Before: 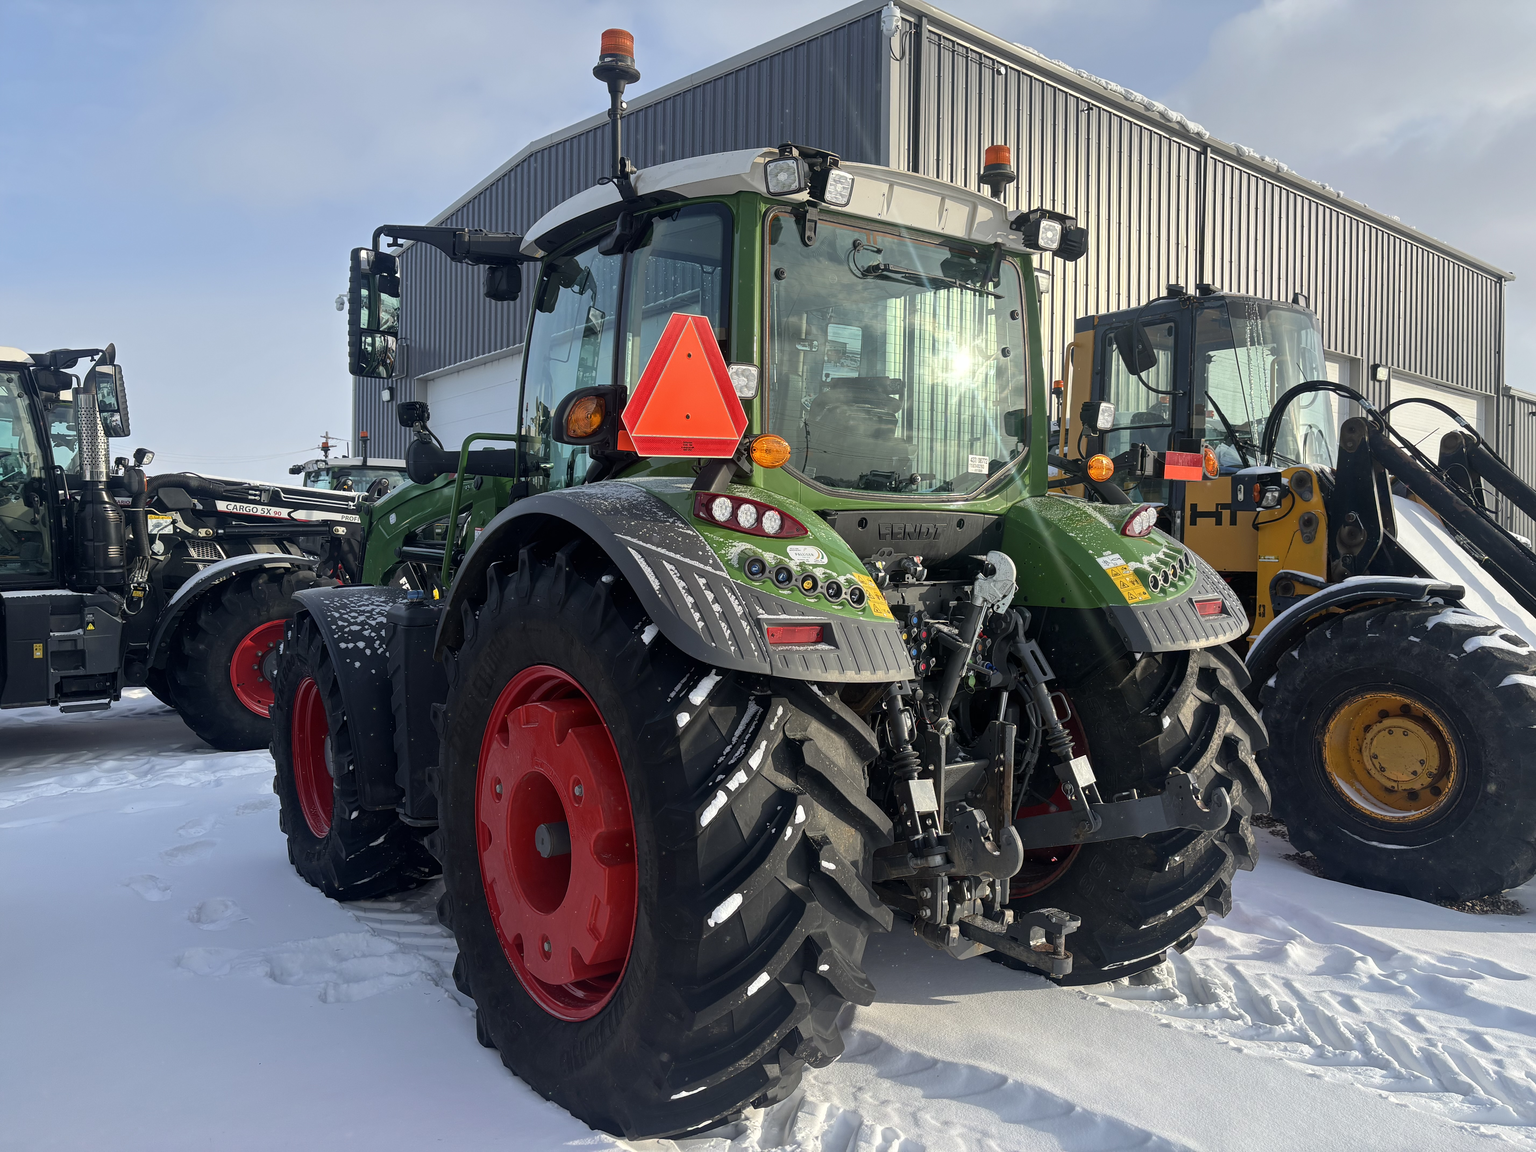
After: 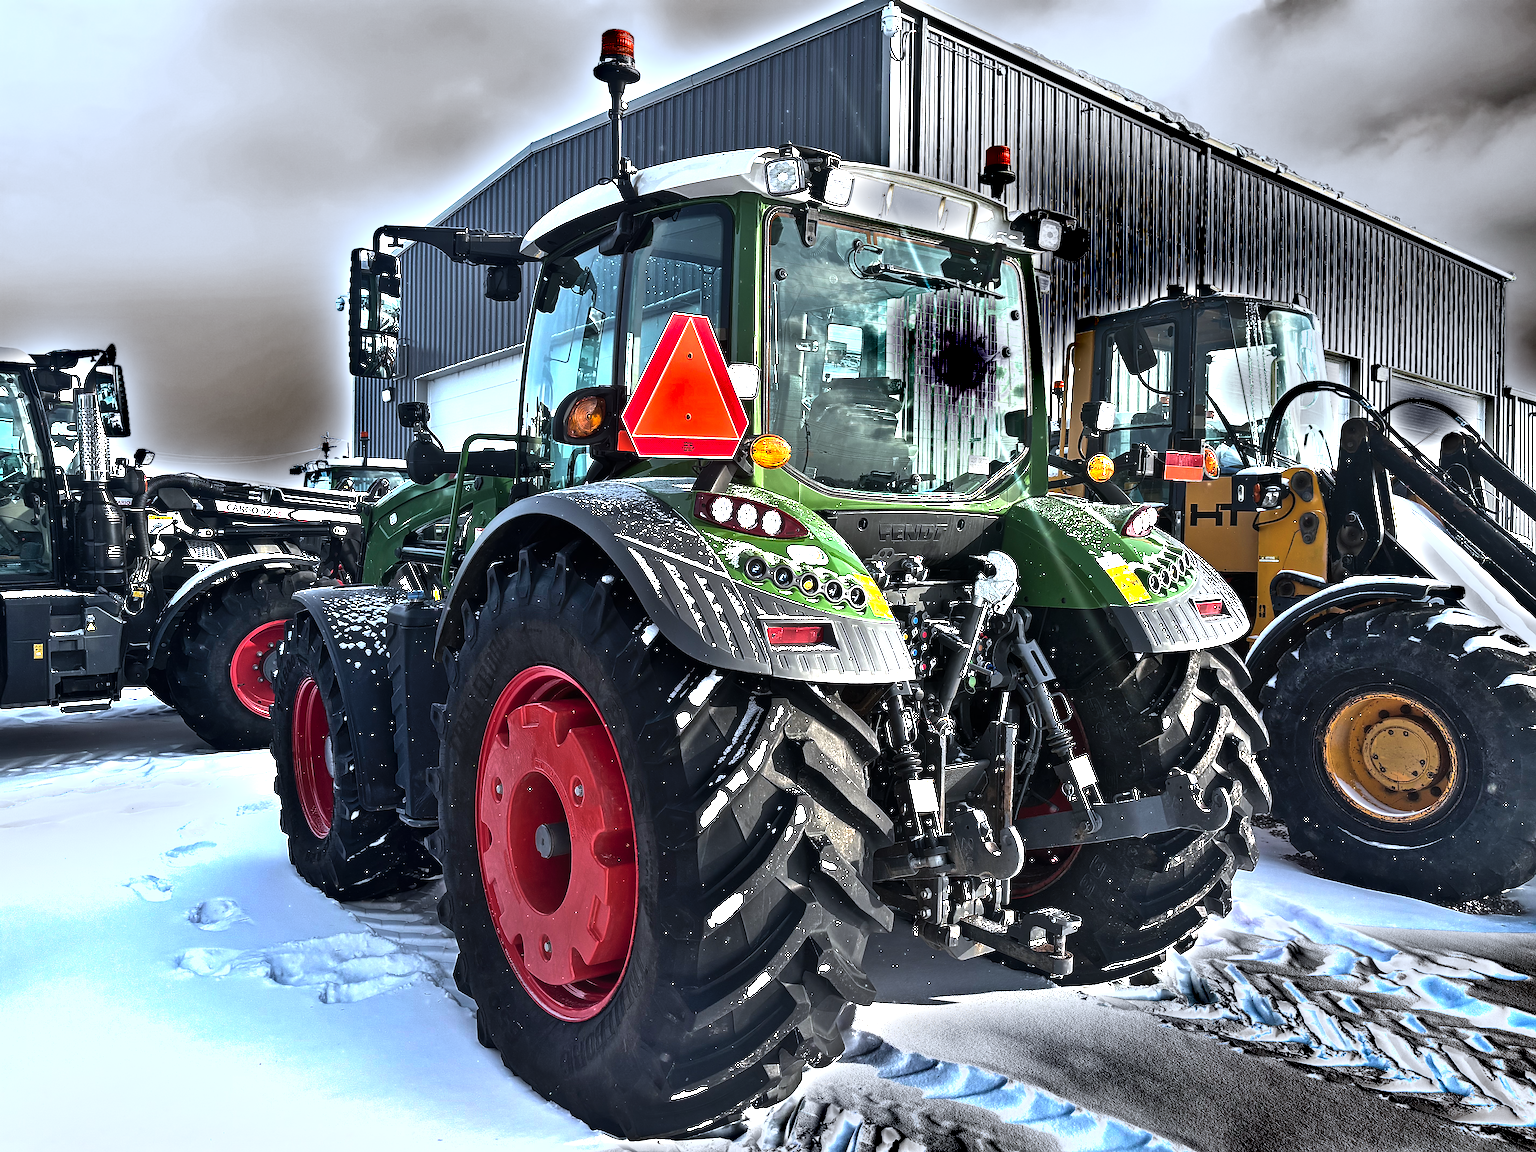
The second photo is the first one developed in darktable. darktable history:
color correction: highlights a* -0.726, highlights b* -9.59
color balance rgb: perceptual saturation grading › global saturation -3.297%, perceptual brilliance grading › highlights 74.842%, perceptual brilliance grading › shadows -29.297%
shadows and highlights: shadows 60.54, highlights color adjustment 52.74%, soften with gaussian
sharpen: on, module defaults
